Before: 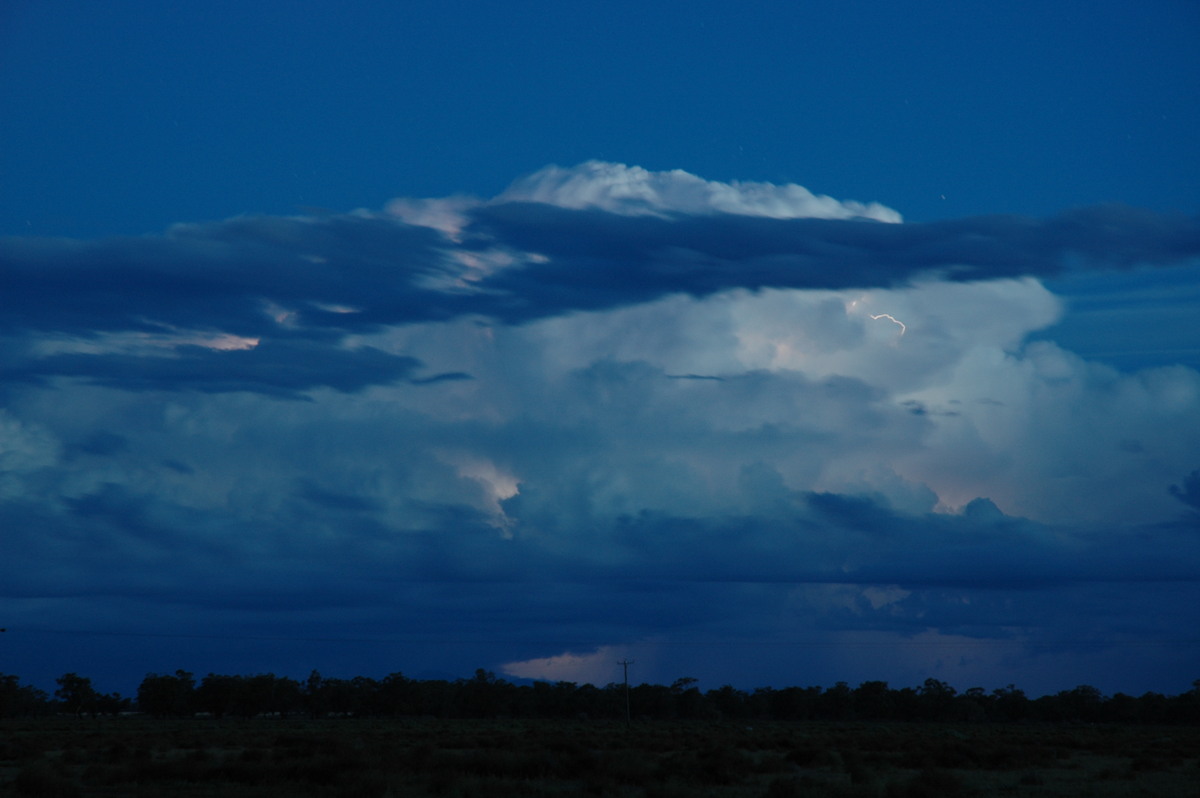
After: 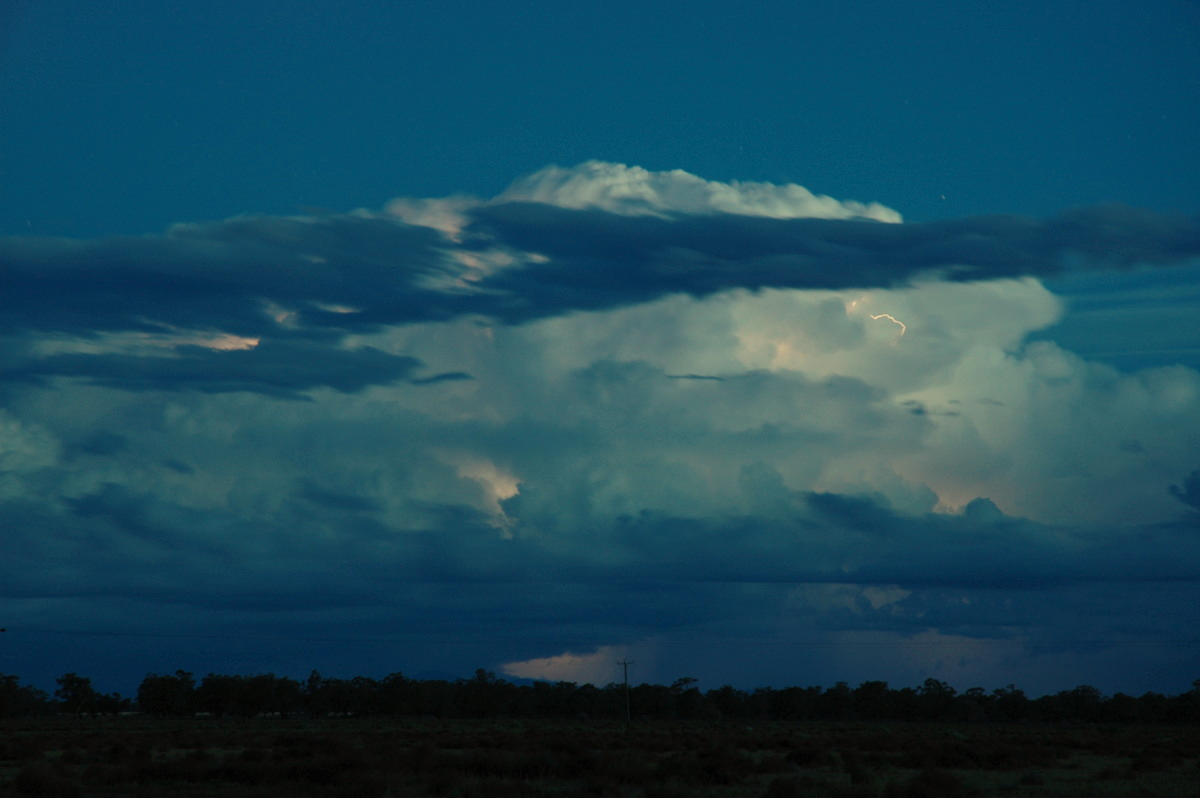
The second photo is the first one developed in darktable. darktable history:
white balance: red 1.08, blue 0.791
exposure: exposure 0.161 EV, compensate highlight preservation false
